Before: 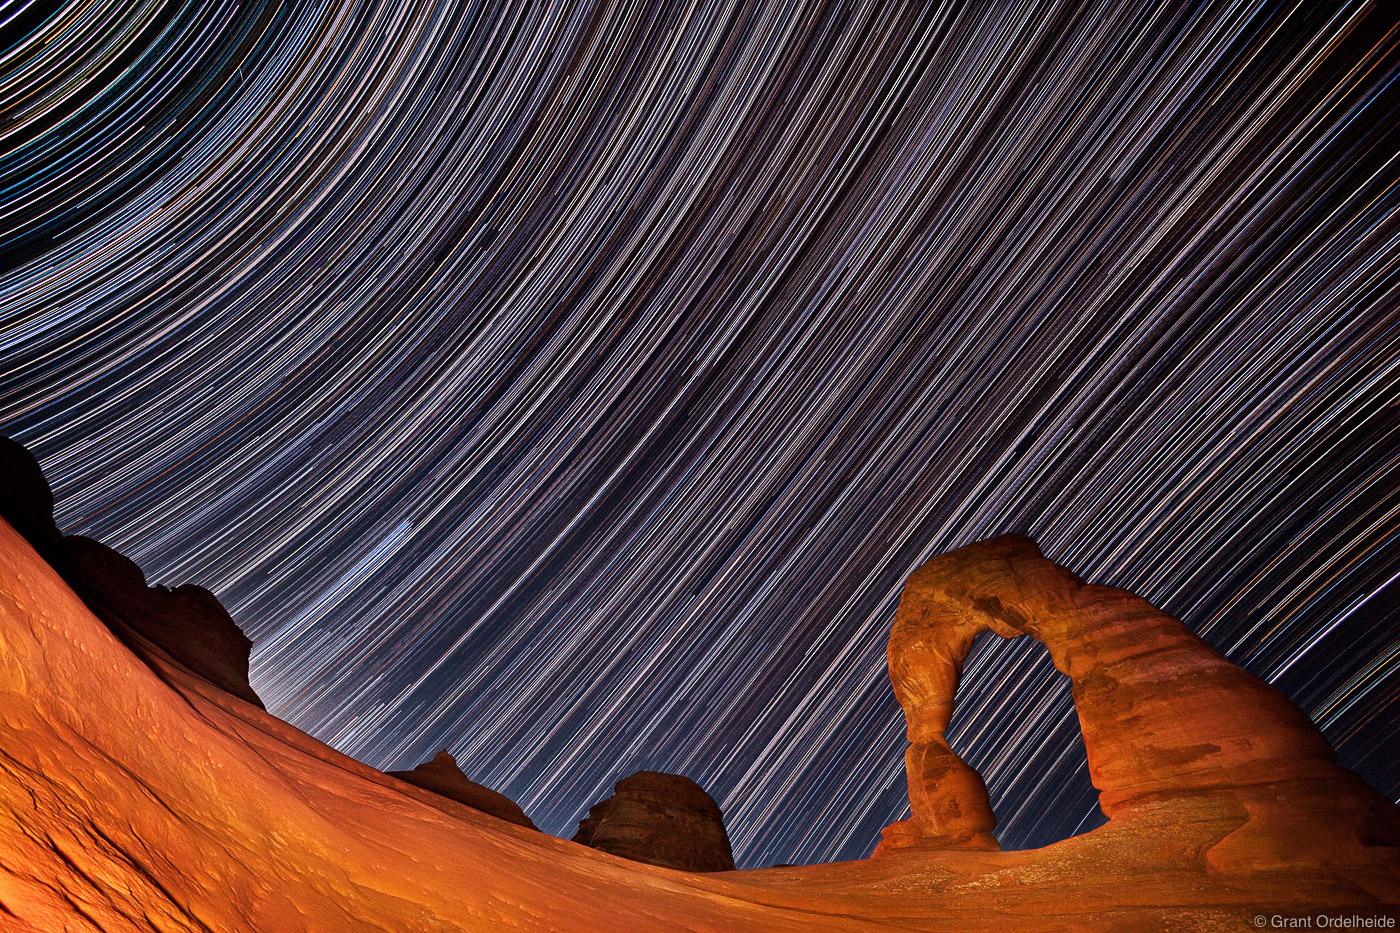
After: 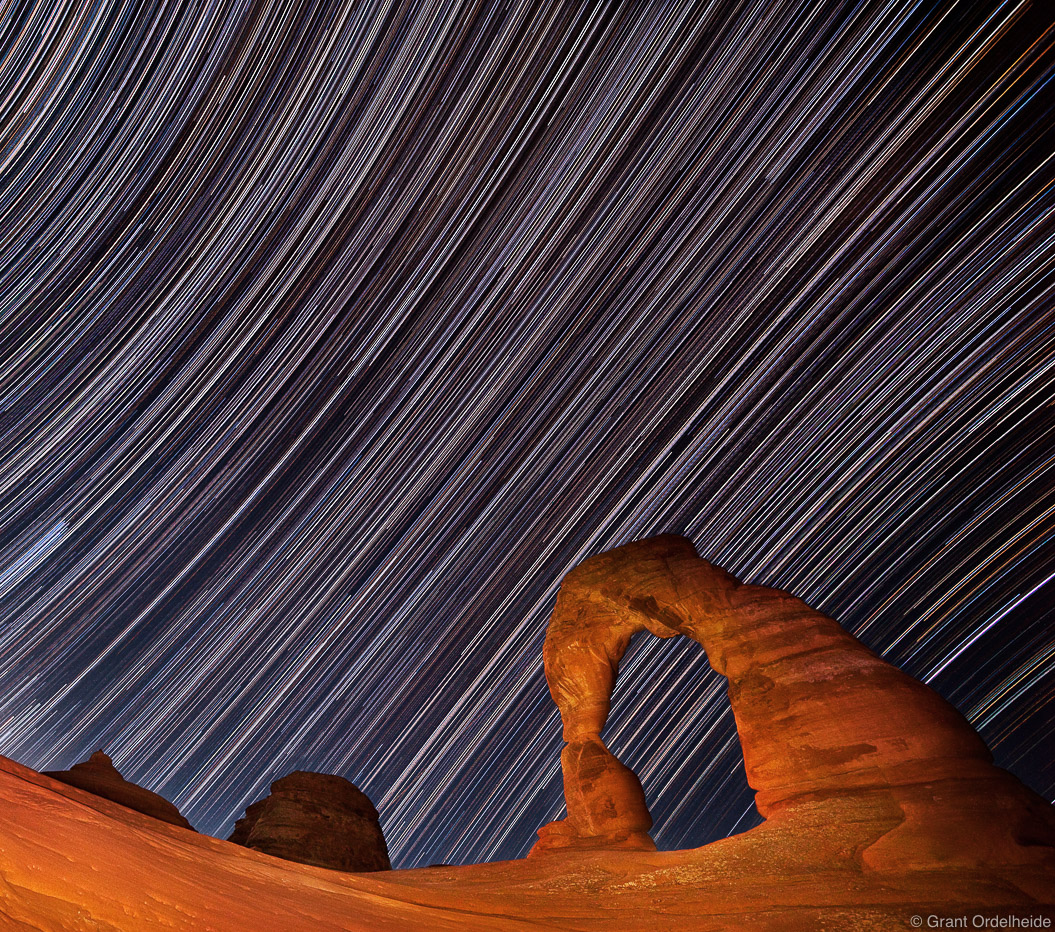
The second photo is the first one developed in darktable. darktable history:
crop and rotate: left 24.6%
color balance rgb: global vibrance -1%, saturation formula JzAzBz (2021)
